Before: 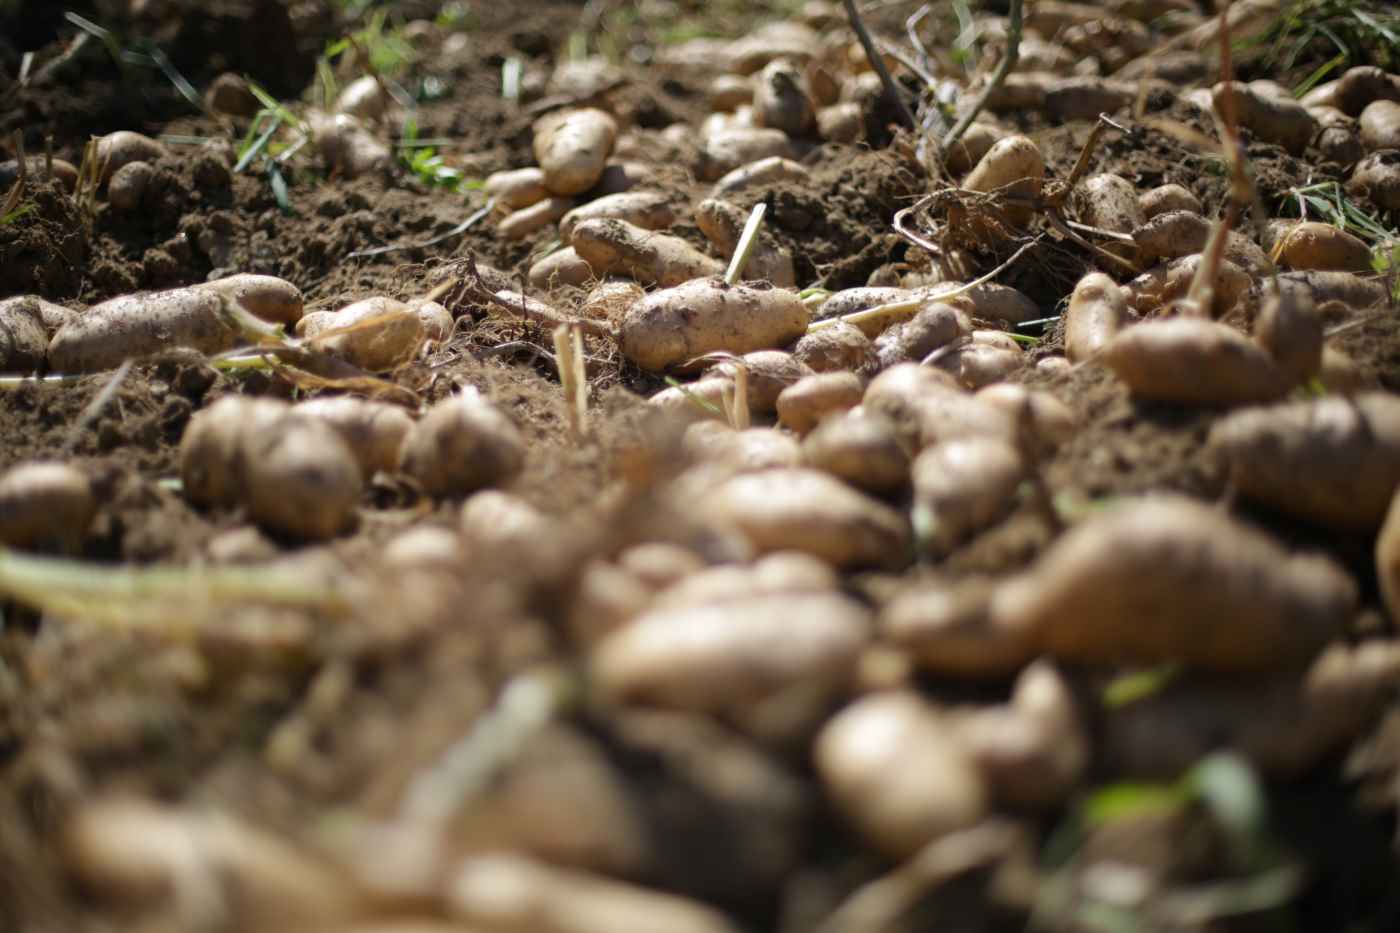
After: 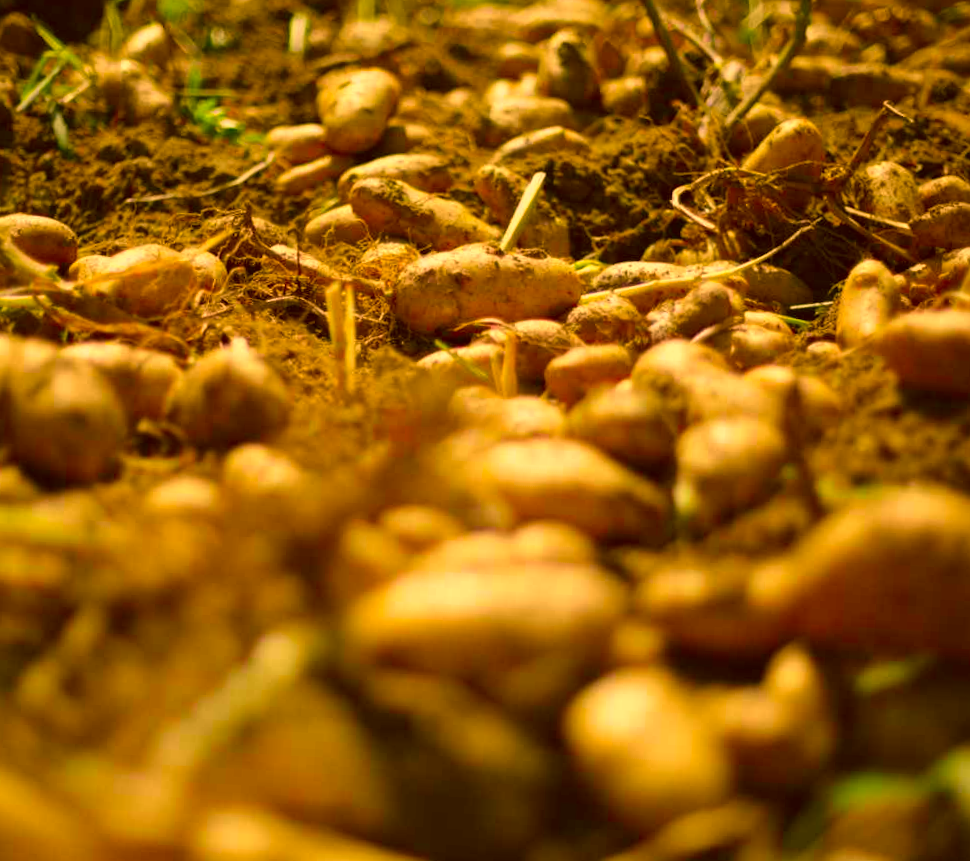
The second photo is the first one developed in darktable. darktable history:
color correction: highlights a* 10.43, highlights b* 30.21, shadows a* 2.64, shadows b* 17.97, saturation 1.74
contrast brightness saturation: saturation -0.051
crop and rotate: angle -3.18°, left 14.097%, top 0.025%, right 10.881%, bottom 0.064%
